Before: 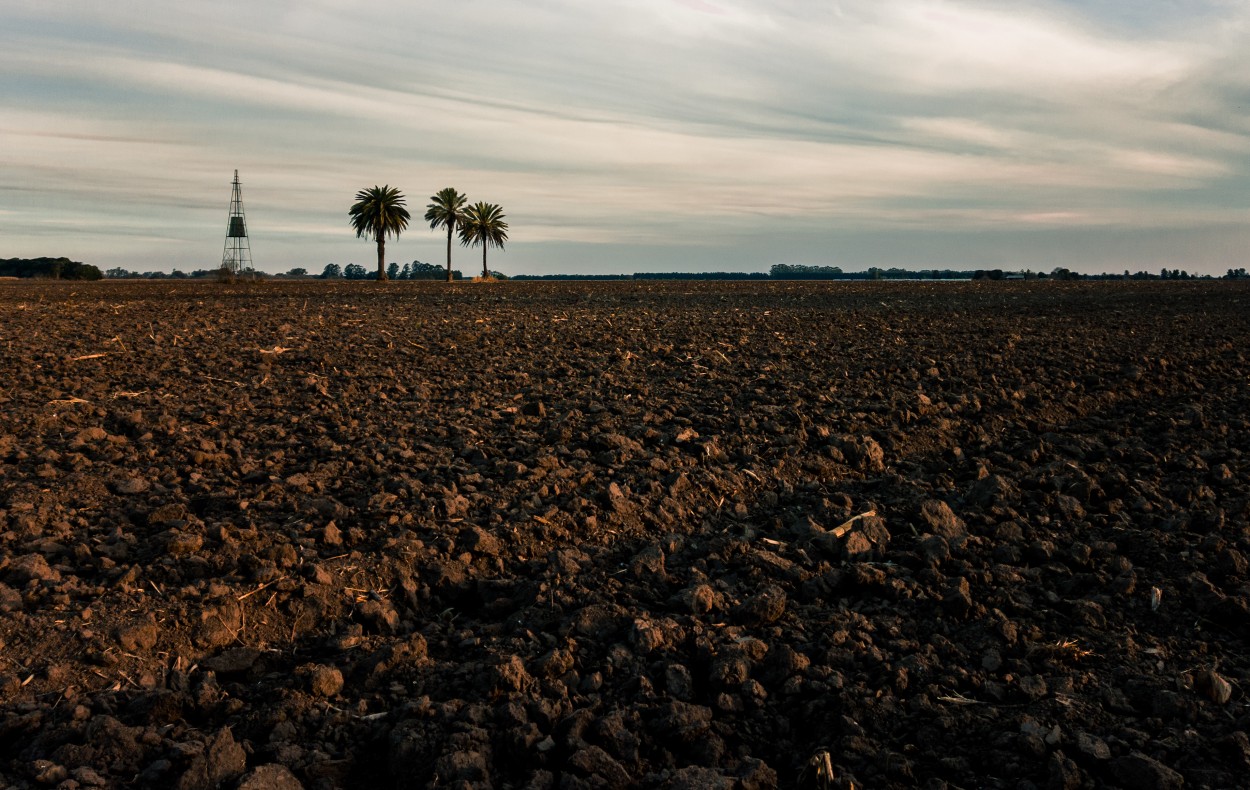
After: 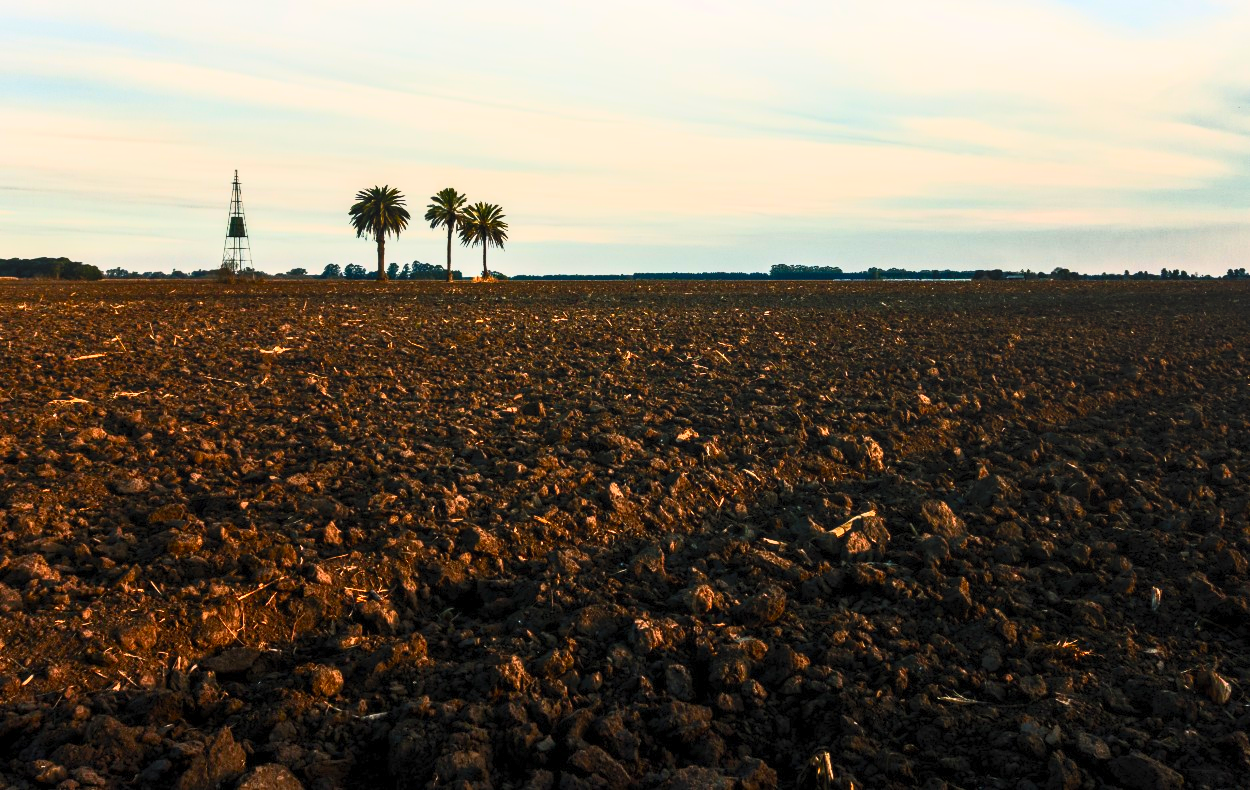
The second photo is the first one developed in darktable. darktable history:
local contrast: on, module defaults
contrast brightness saturation: contrast 0.827, brightness 0.595, saturation 0.6
